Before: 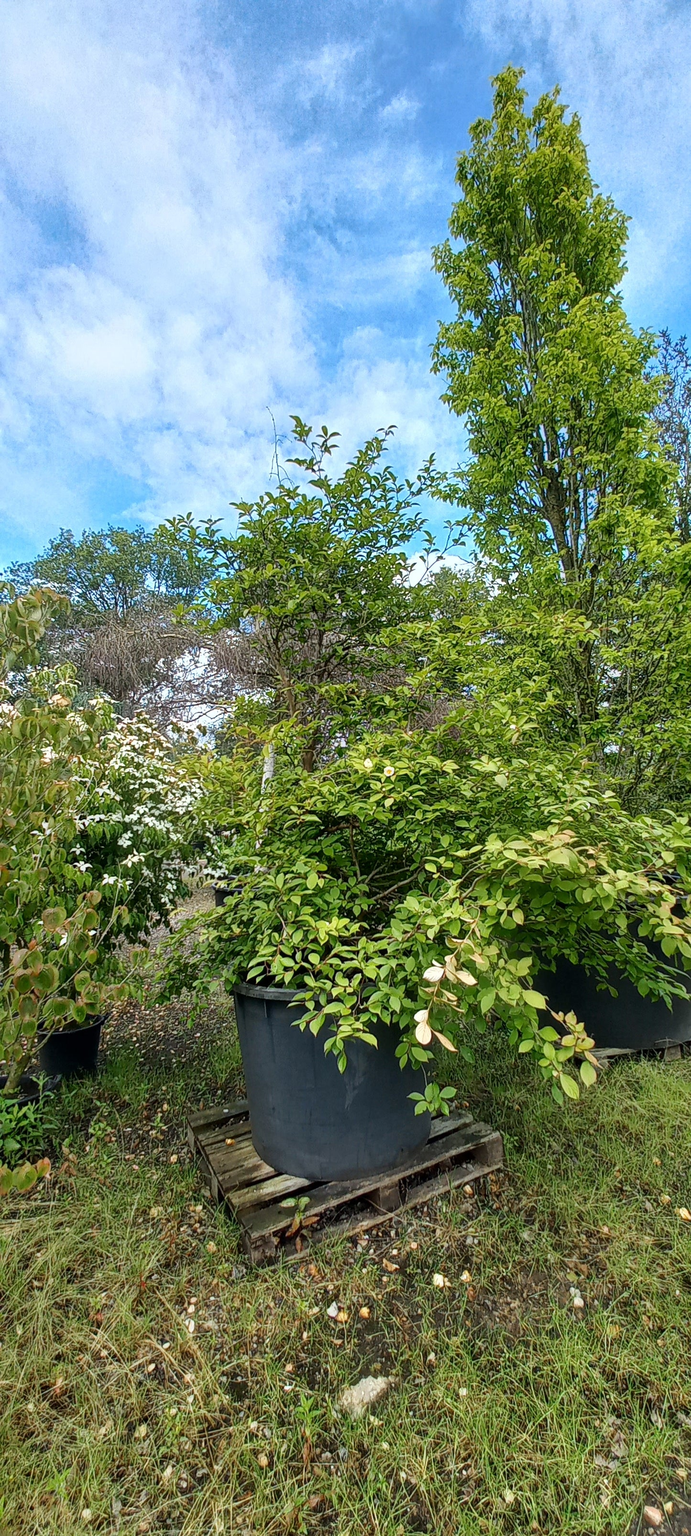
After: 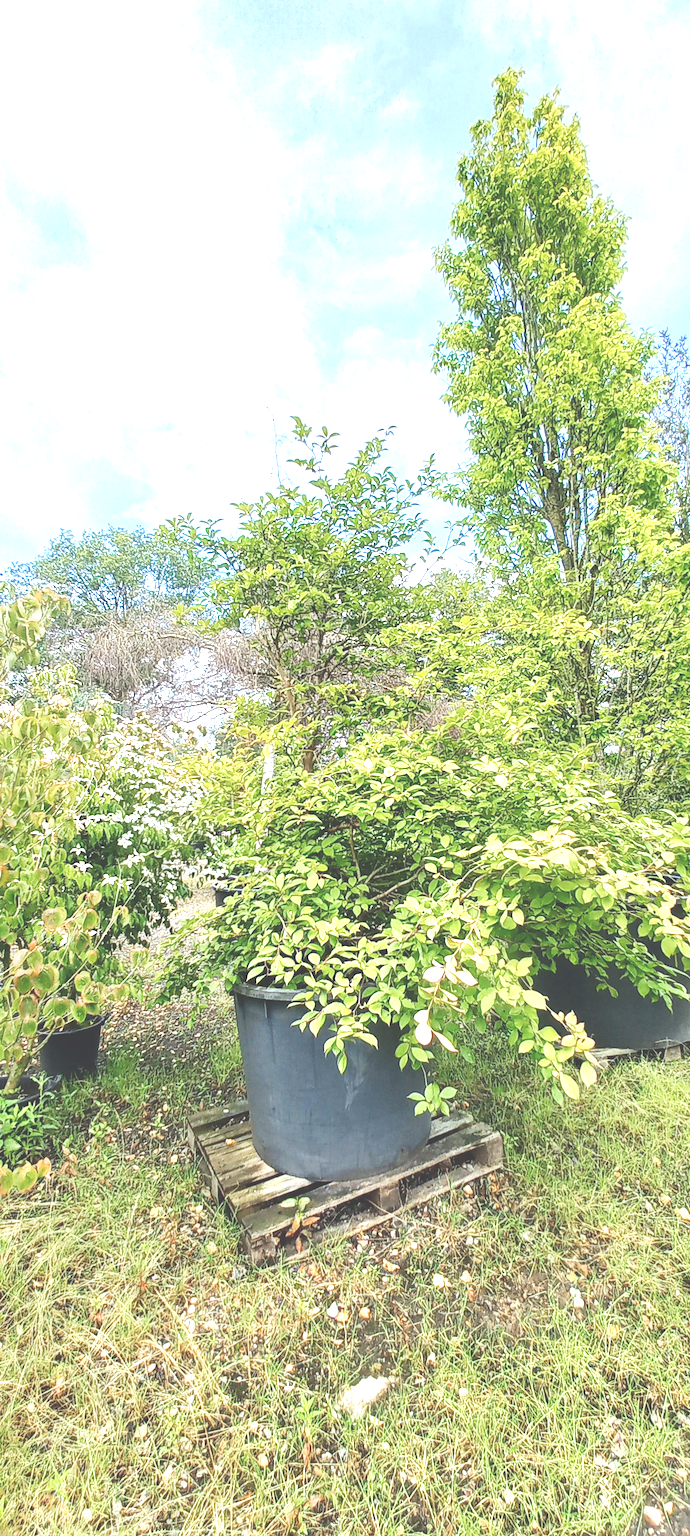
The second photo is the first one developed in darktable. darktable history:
tone curve: curves: ch0 [(0, 0) (0.003, 0.006) (0.011, 0.007) (0.025, 0.009) (0.044, 0.012) (0.069, 0.021) (0.1, 0.036) (0.136, 0.056) (0.177, 0.105) (0.224, 0.165) (0.277, 0.251) (0.335, 0.344) (0.399, 0.439) (0.468, 0.532) (0.543, 0.628) (0.623, 0.718) (0.709, 0.797) (0.801, 0.874) (0.898, 0.943) (1, 1)], preserve colors none
exposure: black level correction -0.023, exposure 1.397 EV, compensate highlight preservation false
